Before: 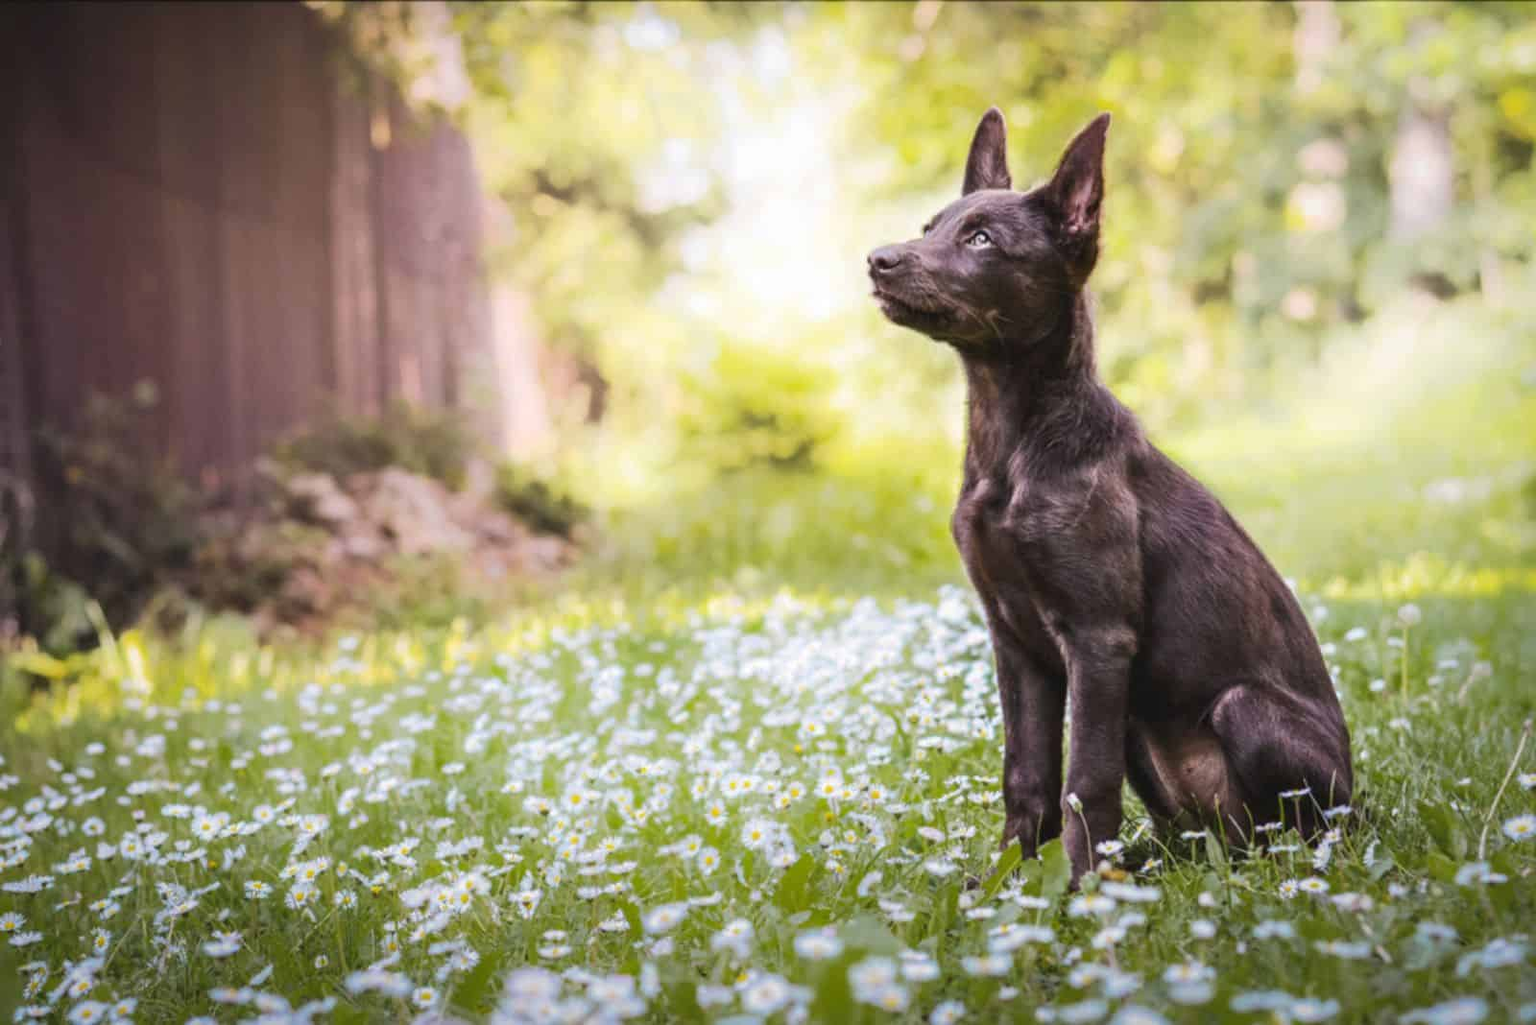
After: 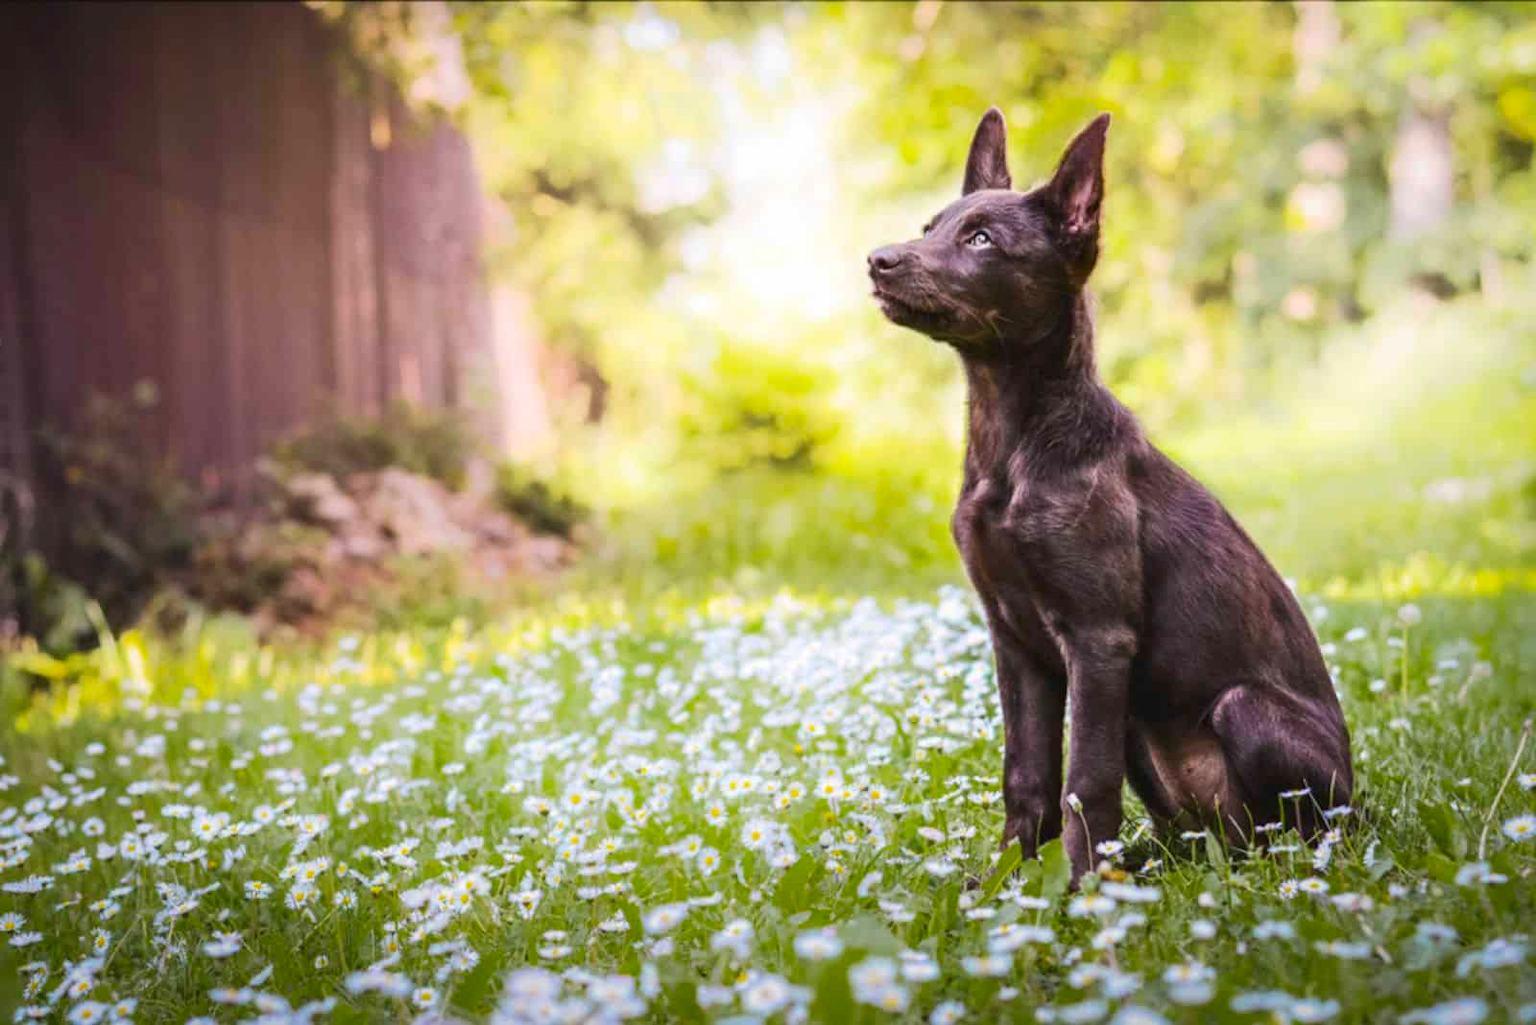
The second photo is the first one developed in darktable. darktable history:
exposure: black level correction 0.001, exposure 0.014 EV, compensate highlight preservation false
contrast brightness saturation: contrast 0.09, saturation 0.28
